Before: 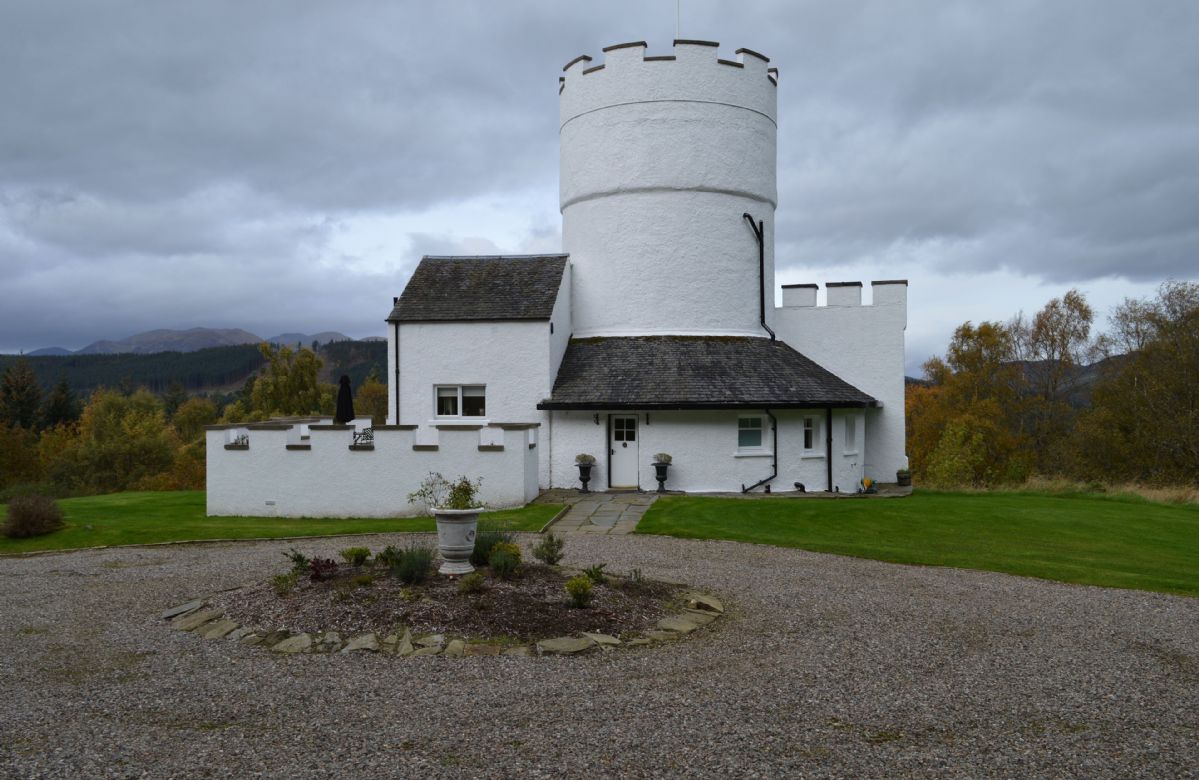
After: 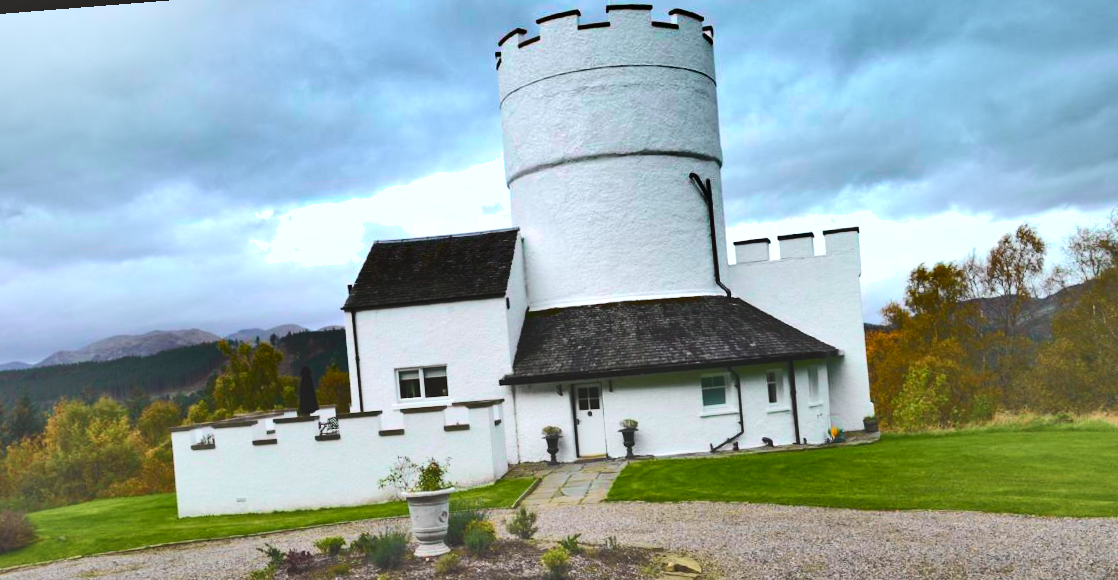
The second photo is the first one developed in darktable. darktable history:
crop: bottom 19.644%
rotate and perspective: rotation -4.57°, crop left 0.054, crop right 0.944, crop top 0.087, crop bottom 0.914
exposure: black level correction -0.005, exposure 1 EV, compensate highlight preservation false
shadows and highlights: shadows 20.91, highlights -82.73, soften with gaussian
tone curve: curves: ch0 [(0, 0.005) (0.103, 0.097) (0.18, 0.22) (0.4, 0.485) (0.5, 0.612) (0.668, 0.787) (0.823, 0.894) (1, 0.971)]; ch1 [(0, 0) (0.172, 0.123) (0.324, 0.253) (0.396, 0.388) (0.478, 0.461) (0.499, 0.498) (0.522, 0.528) (0.618, 0.649) (0.753, 0.821) (1, 1)]; ch2 [(0, 0) (0.411, 0.424) (0.496, 0.501) (0.515, 0.514) (0.555, 0.585) (0.641, 0.69) (1, 1)], color space Lab, independent channels, preserve colors none
contrast brightness saturation: brightness 0.15
